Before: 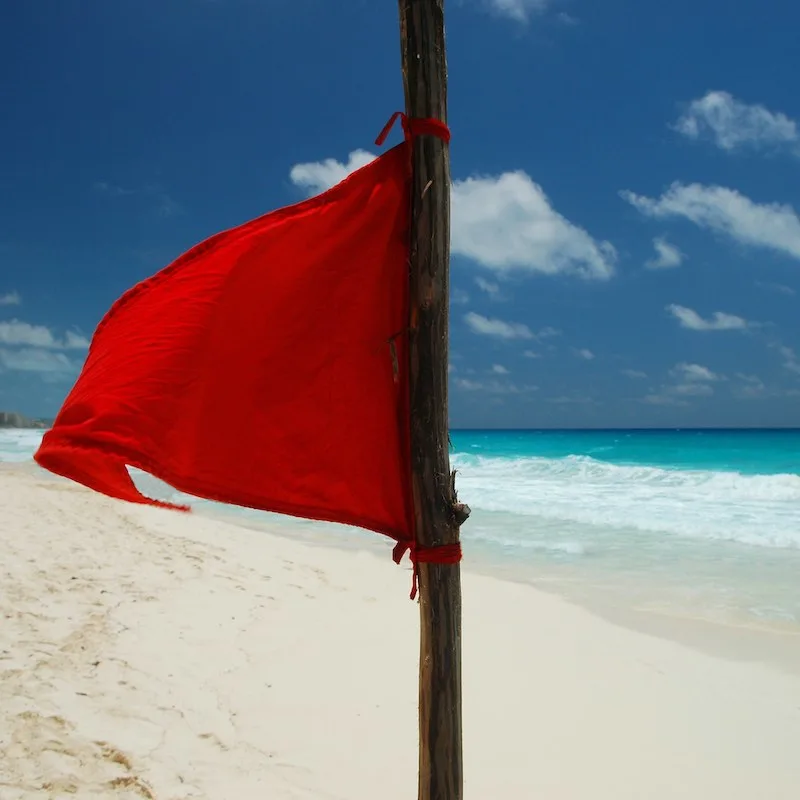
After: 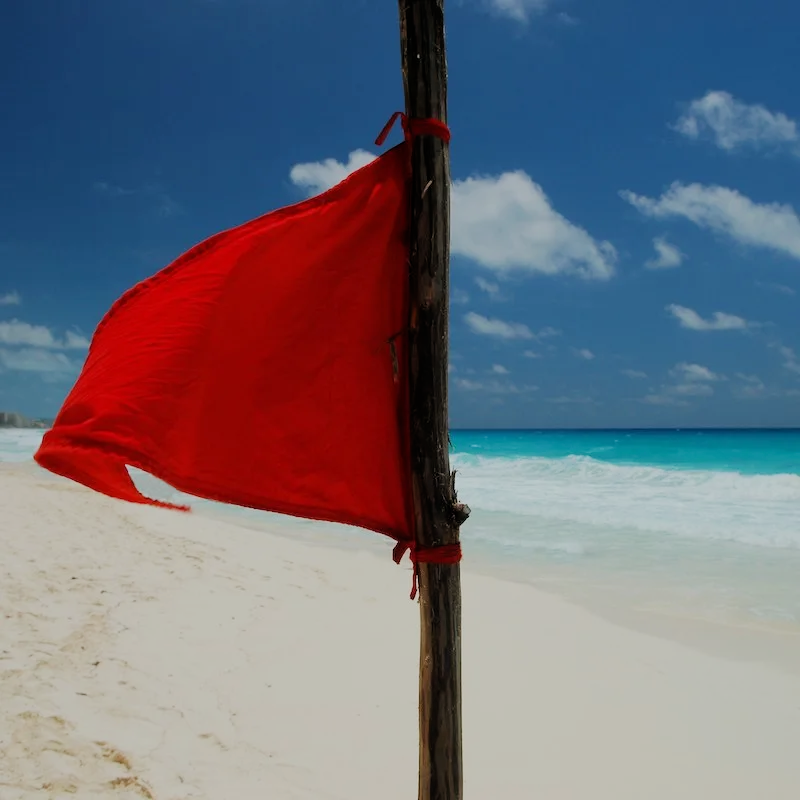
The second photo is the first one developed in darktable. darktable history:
filmic rgb: black relative exposure -7.15 EV, white relative exposure 5.36 EV, hardness 3.03
